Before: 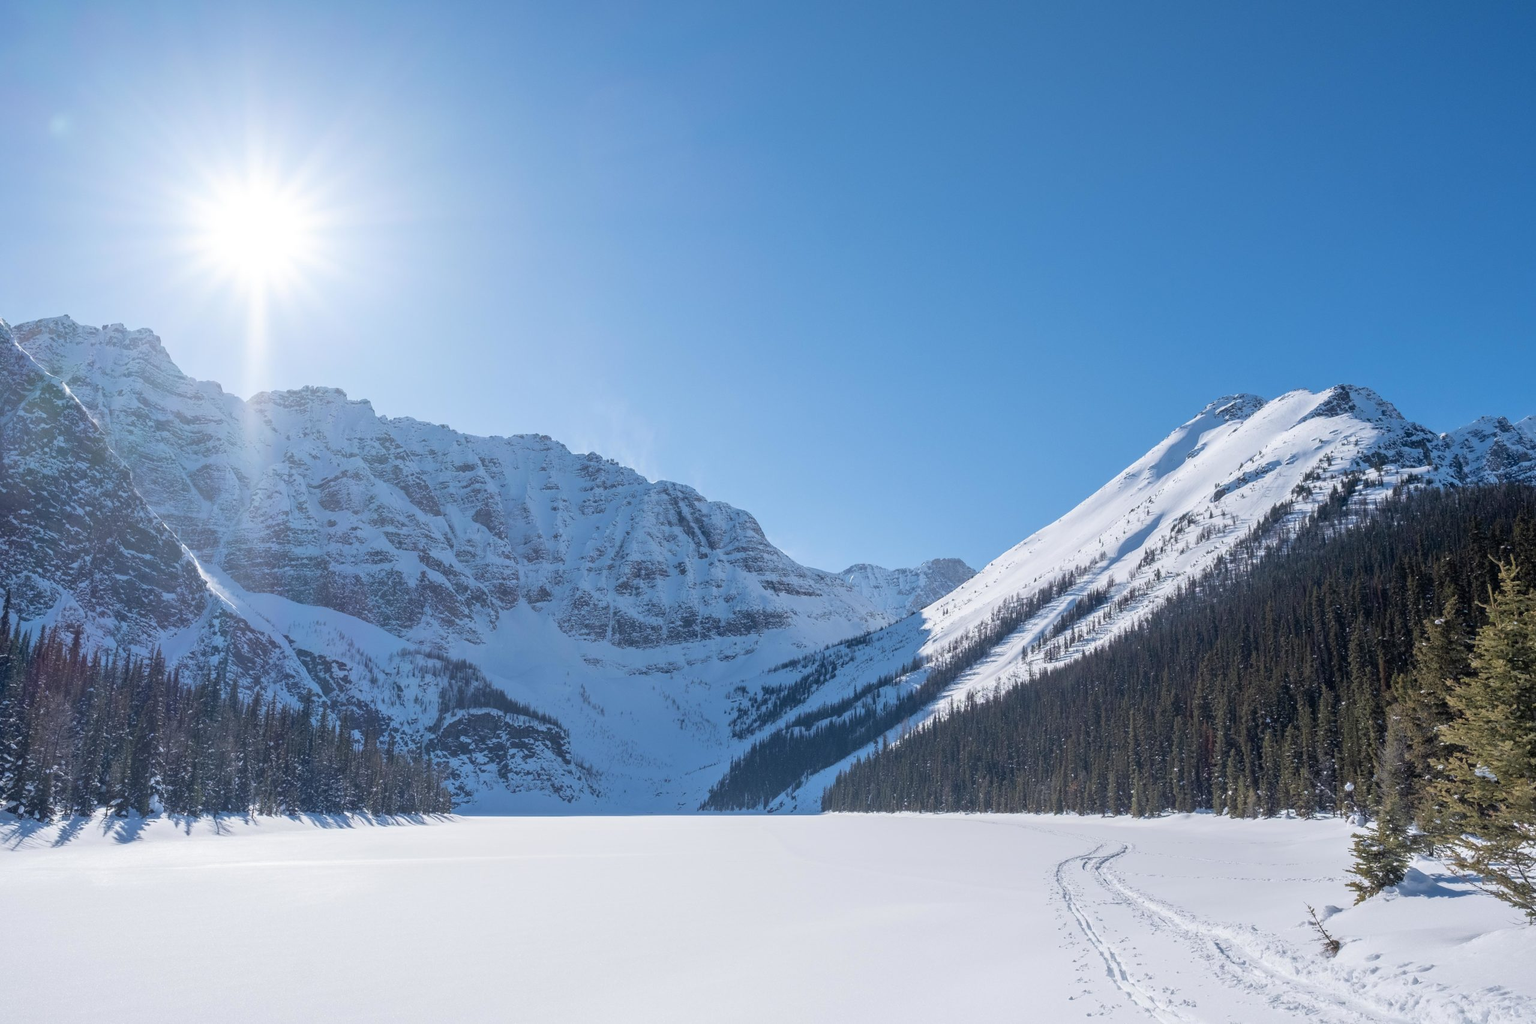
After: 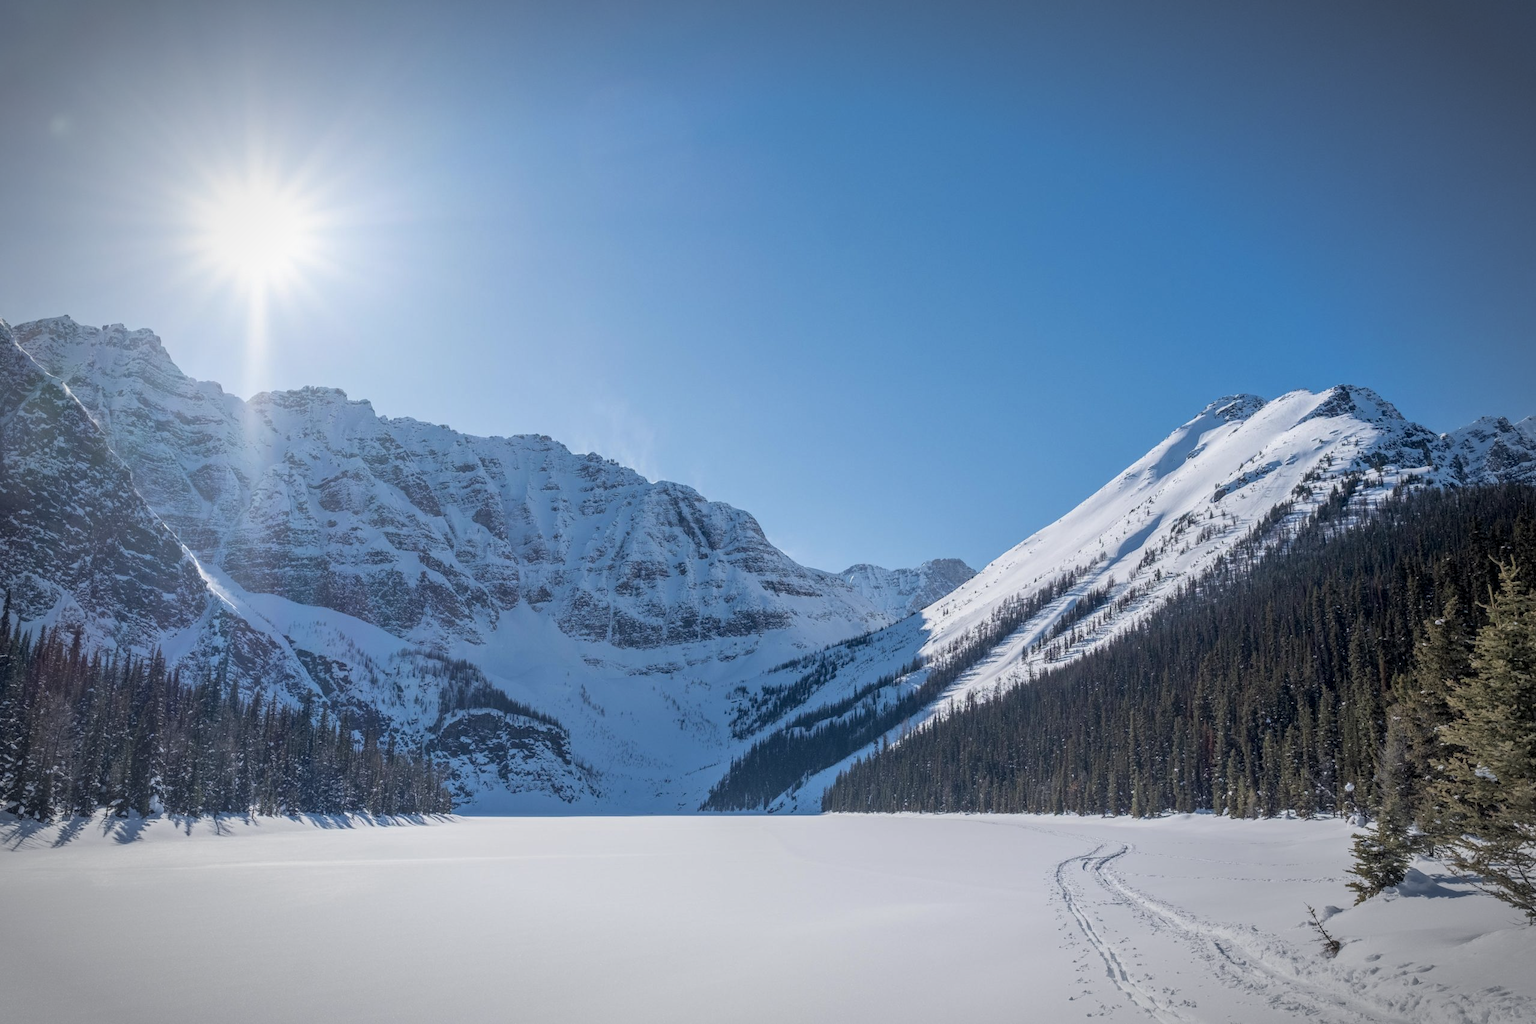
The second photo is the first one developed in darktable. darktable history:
local contrast: on, module defaults
vignetting: fall-off start 79.01%, width/height ratio 1.328, unbound false
exposure: black level correction 0, exposure 1.096 EV, compensate exposure bias true, compensate highlight preservation false
sharpen: radius 2.929, amount 0.861, threshold 47.505
